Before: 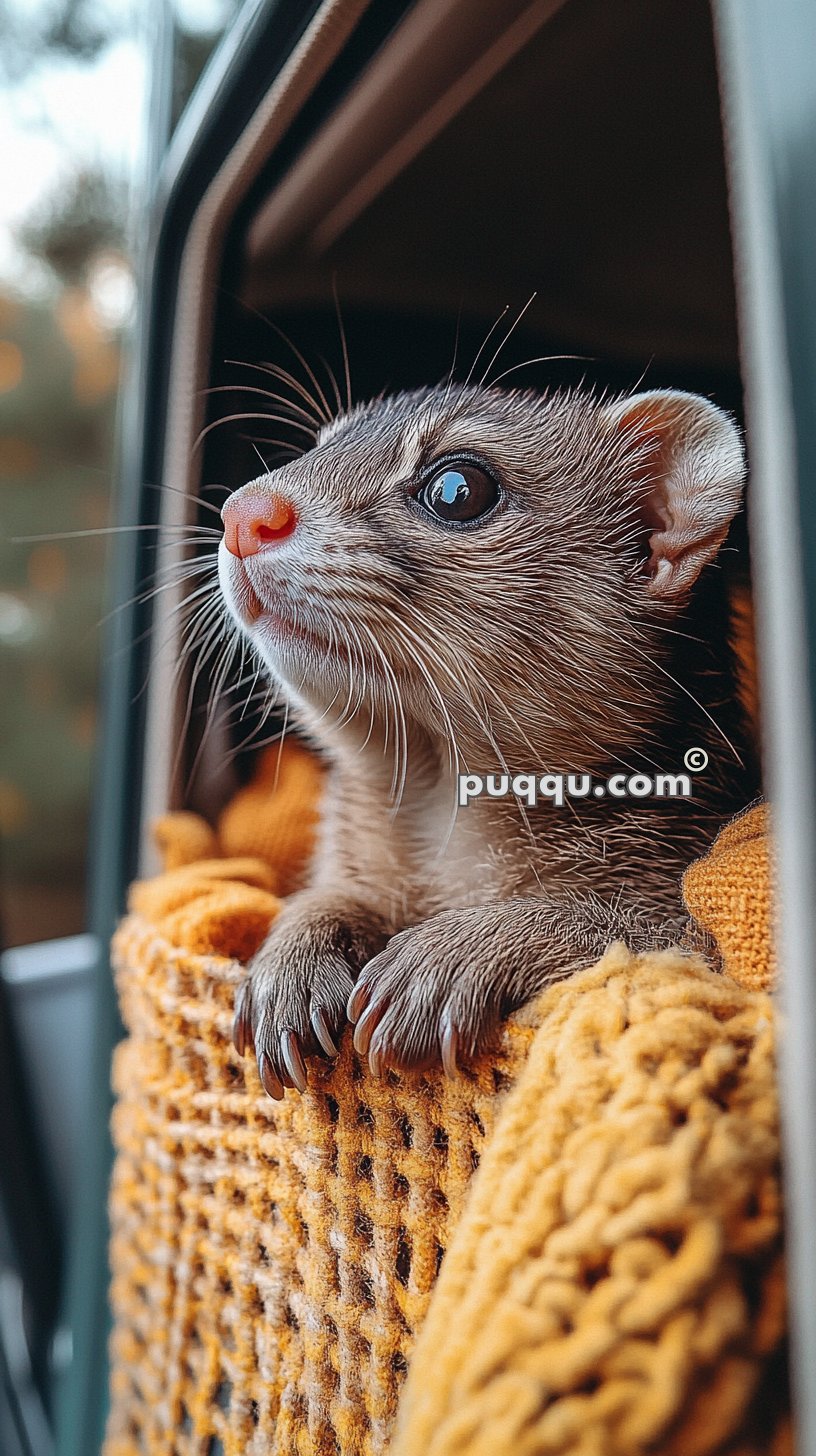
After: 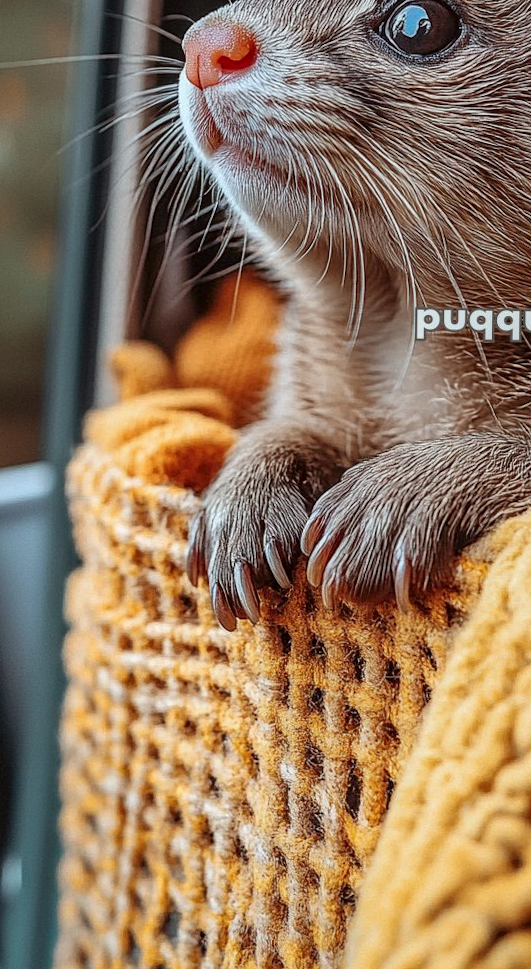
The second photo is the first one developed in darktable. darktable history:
local contrast: on, module defaults
crop and rotate: angle -0.848°, left 4.063%, top 31.632%, right 29.147%
color correction: highlights a* -4.97, highlights b* -3.78, shadows a* 4.16, shadows b* 4.34
